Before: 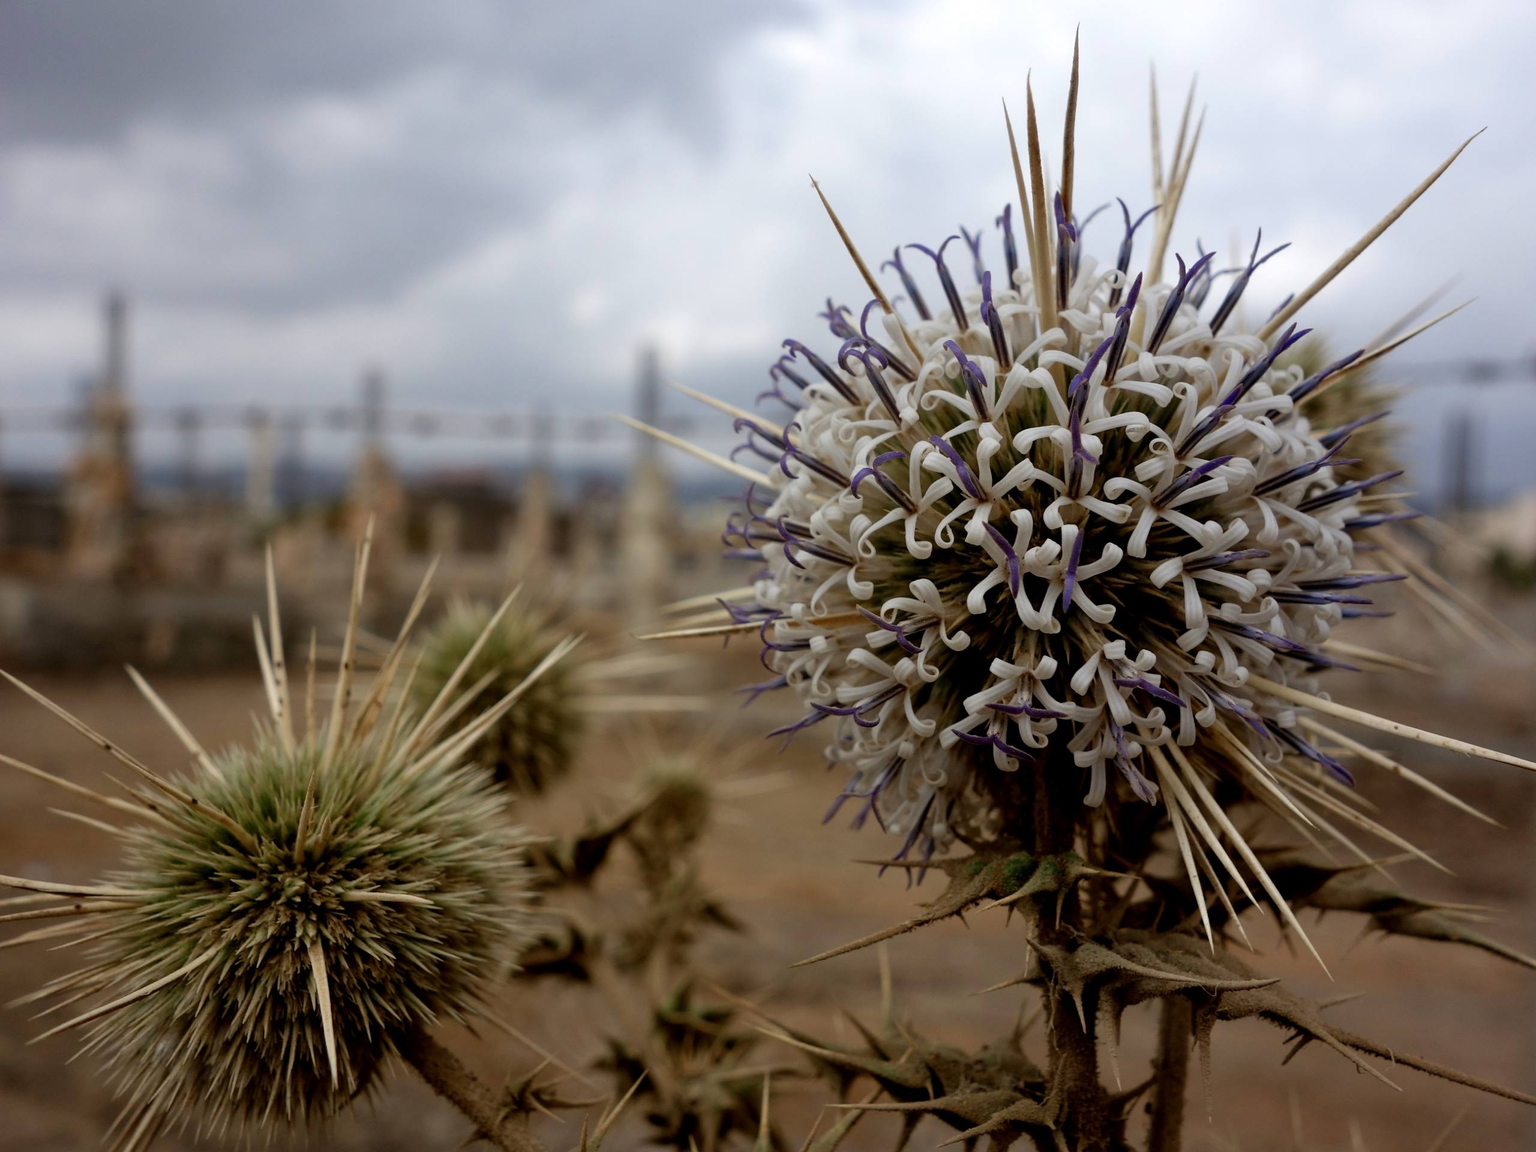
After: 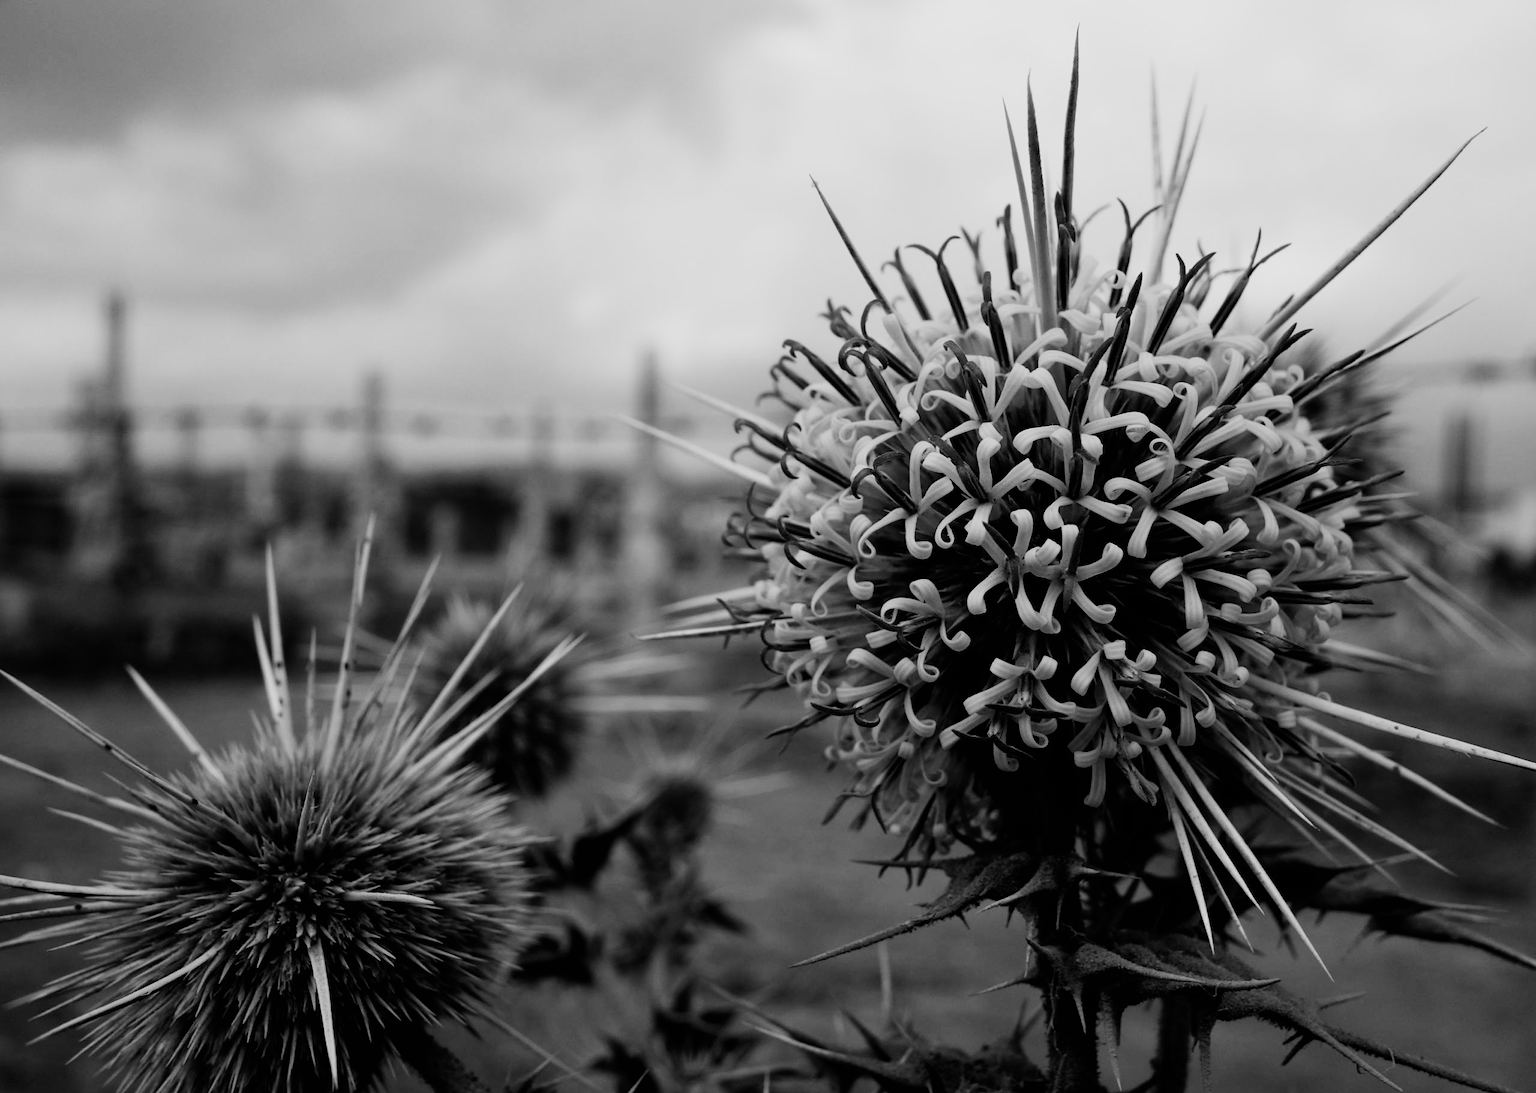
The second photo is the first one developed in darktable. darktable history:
crop and rotate: top 0%, bottom 5.097%
sigmoid: contrast 2, skew -0.2, preserve hue 0%, red attenuation 0.1, red rotation 0.035, green attenuation 0.1, green rotation -0.017, blue attenuation 0.15, blue rotation -0.052, base primaries Rec2020
color correction: highlights a* -4.73, highlights b* 5.06, saturation 0.97
monochrome: a 32, b 64, size 2.3
